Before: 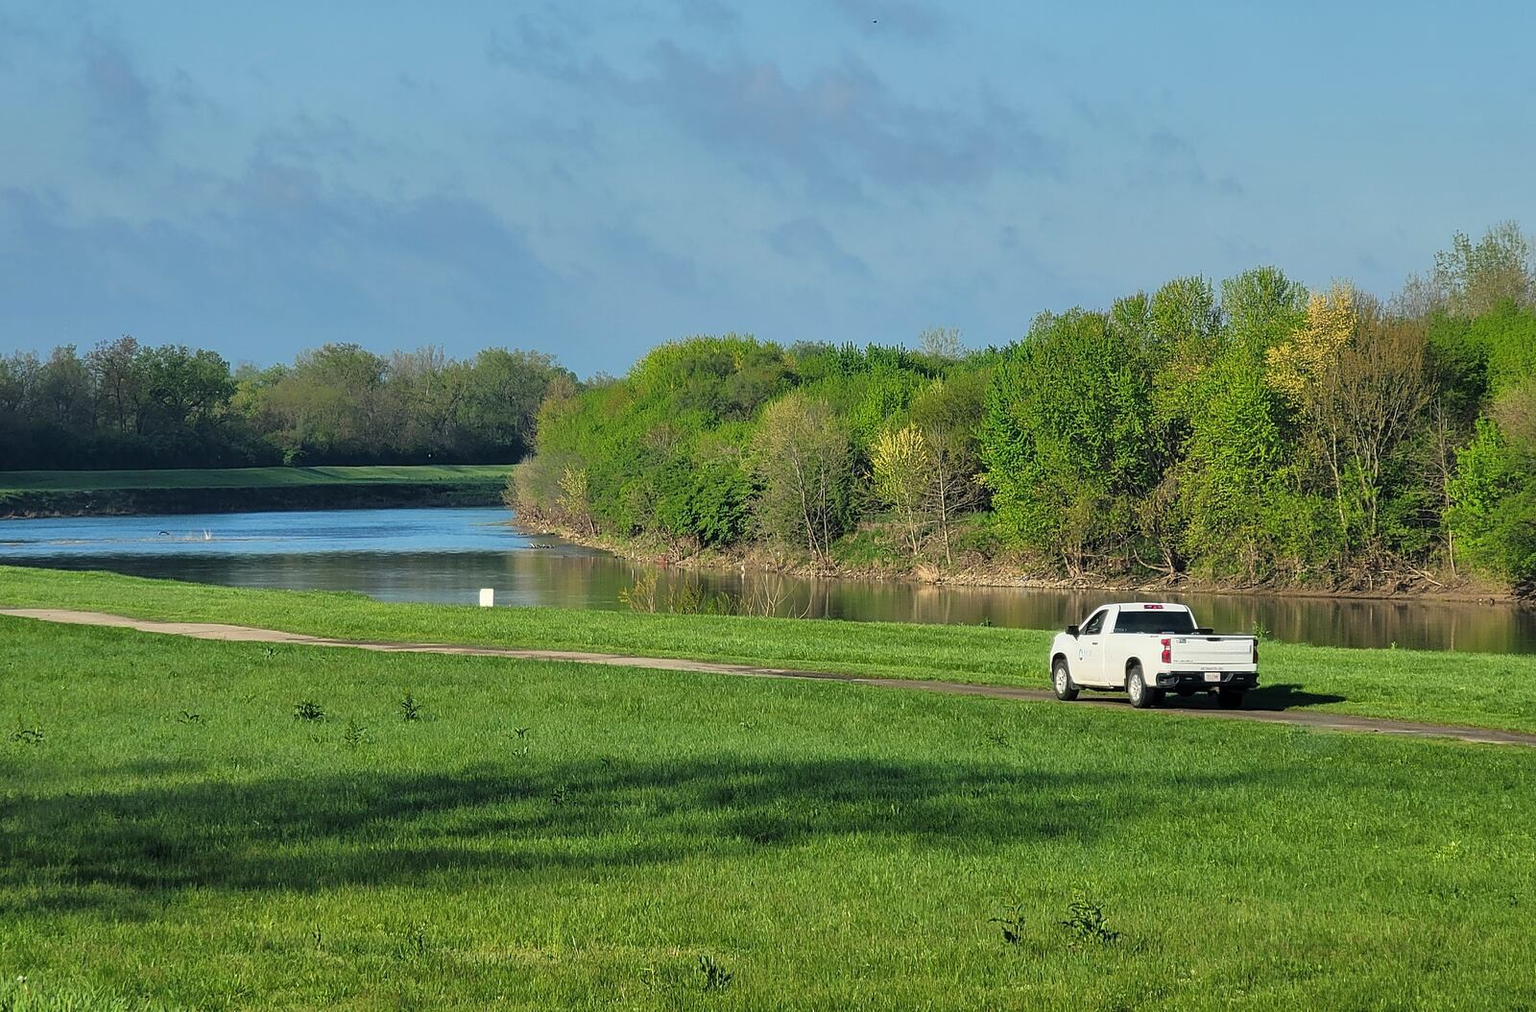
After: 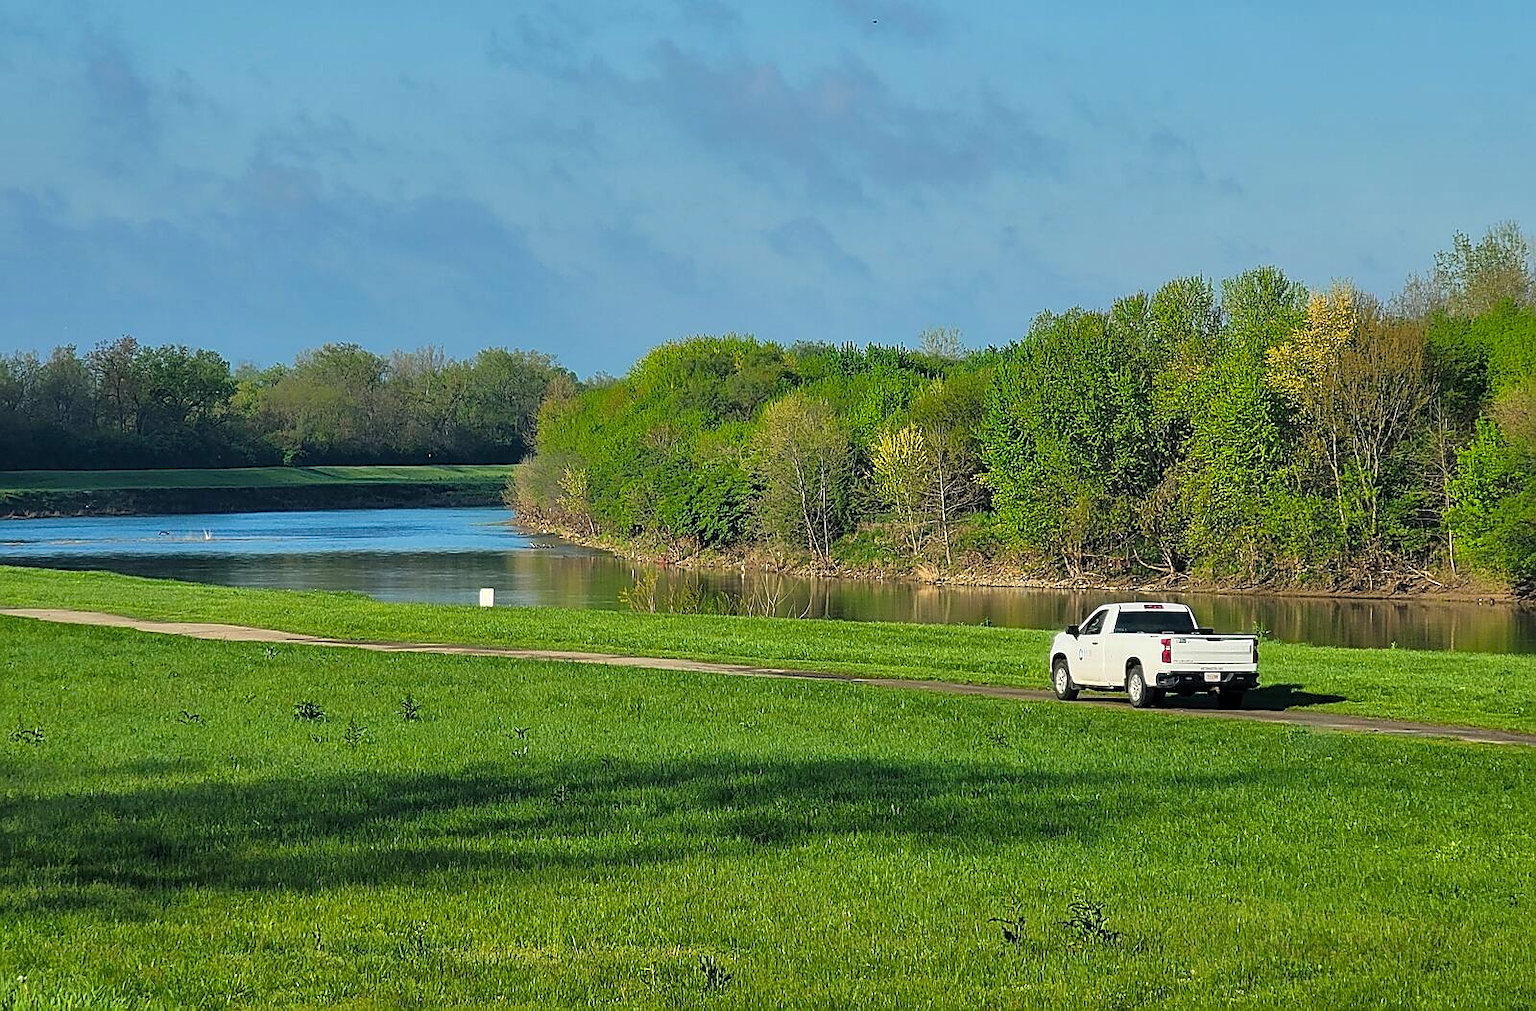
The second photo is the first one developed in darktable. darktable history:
shadows and highlights: shadows 20.28, highlights -20.04, soften with gaussian
sharpen: on, module defaults
color balance rgb: power › hue 74.74°, perceptual saturation grading › global saturation 10.22%, global vibrance 20%
